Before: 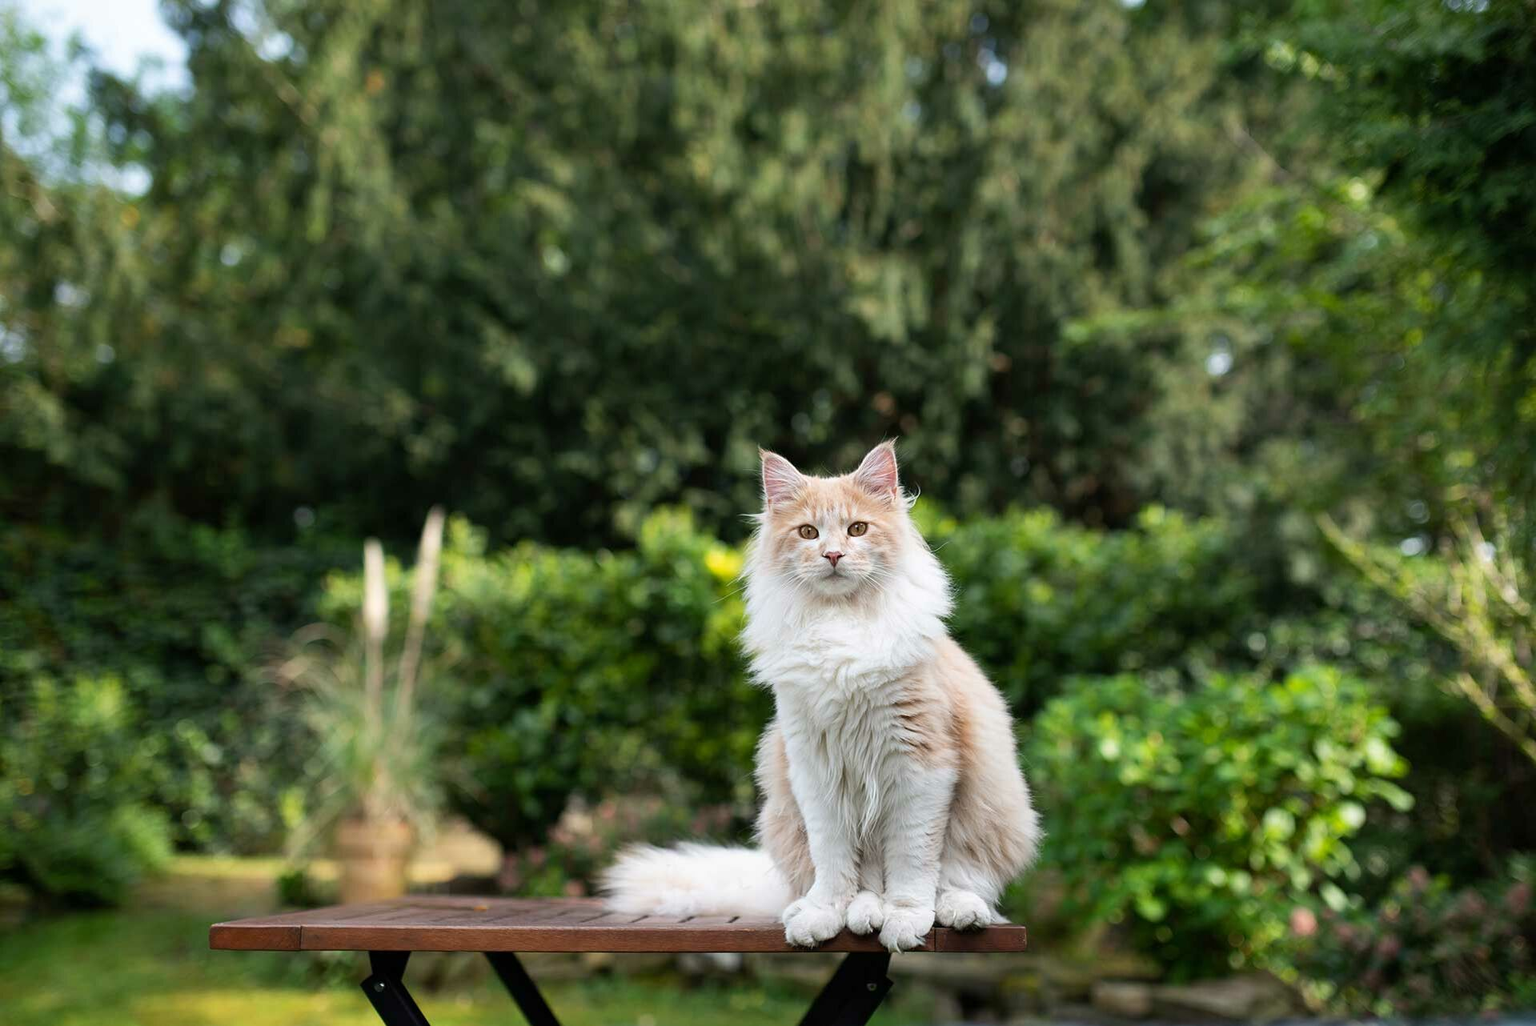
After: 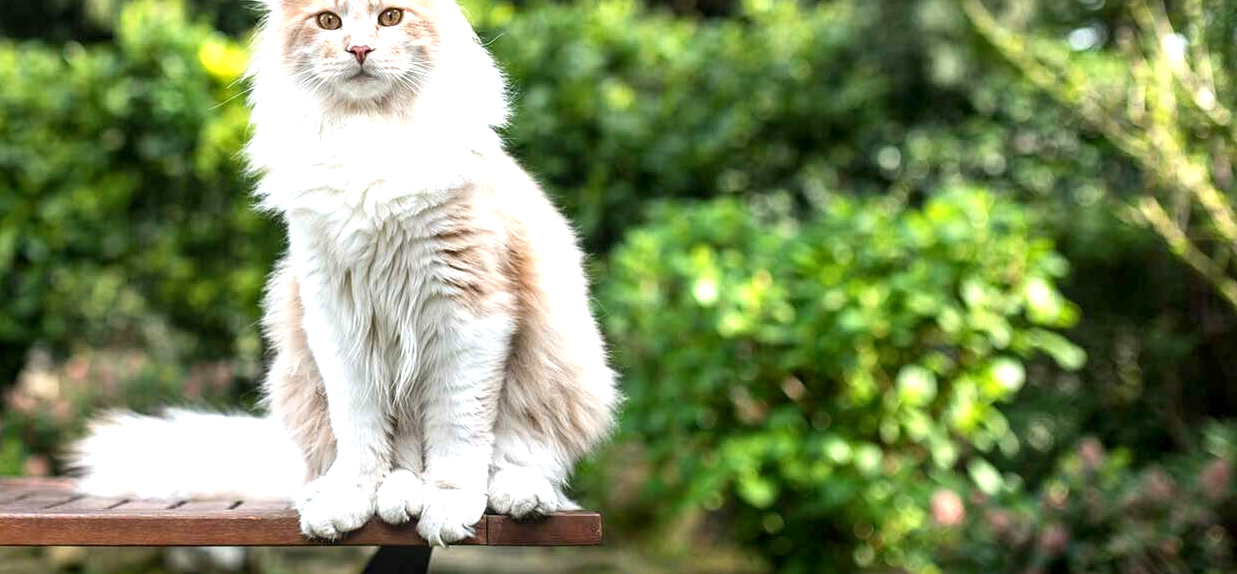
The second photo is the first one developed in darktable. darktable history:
exposure: exposure 0.766 EV, compensate highlight preservation false
local contrast: detail 130%
crop and rotate: left 35.509%, top 50.238%, bottom 4.934%
